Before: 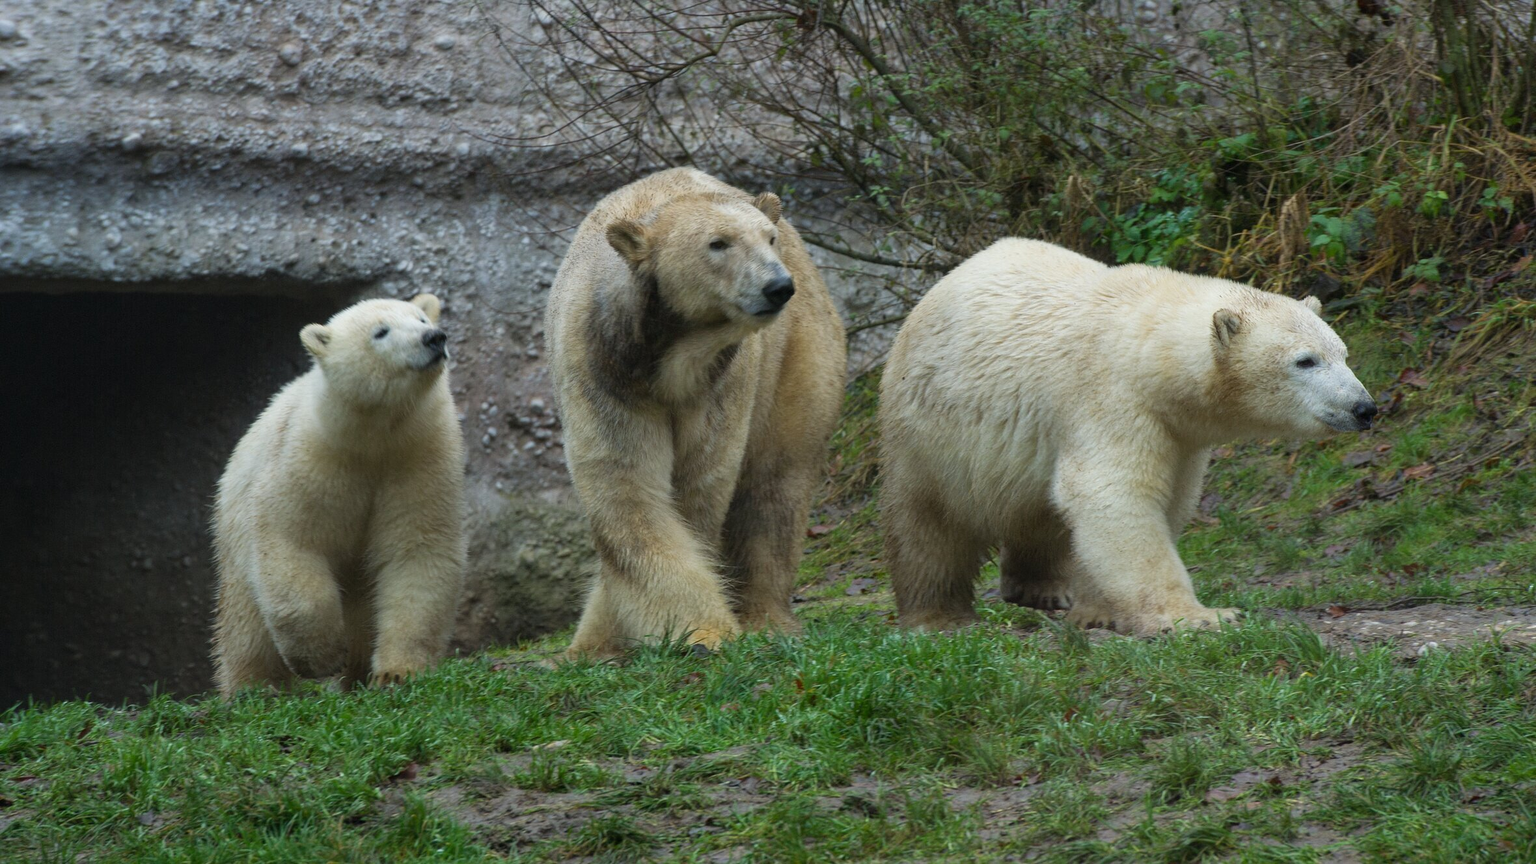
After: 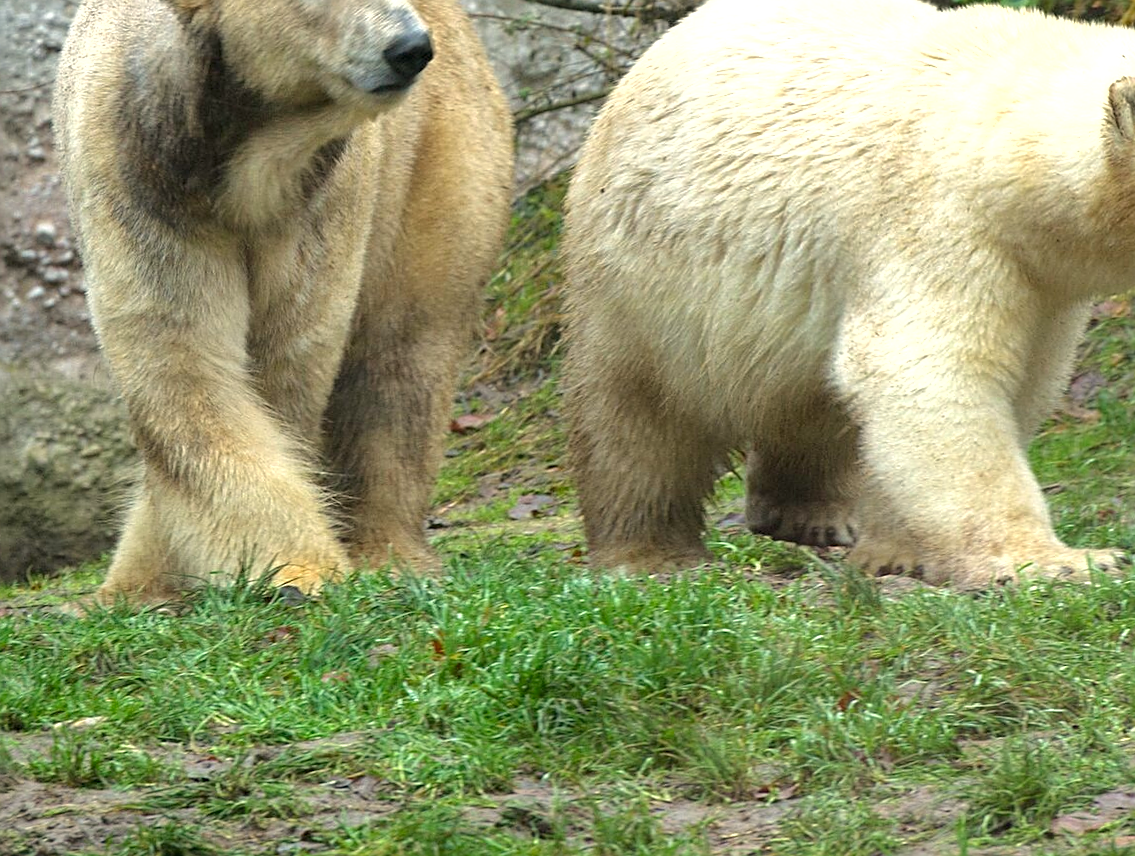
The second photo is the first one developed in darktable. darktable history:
rotate and perspective: rotation 0.062°, lens shift (vertical) 0.115, lens shift (horizontal) -0.133, crop left 0.047, crop right 0.94, crop top 0.061, crop bottom 0.94
base curve: curves: ch0 [(0, 0) (0.283, 0.295) (1, 1)], preserve colors none
crop and rotate: left 29.237%, top 31.152%, right 19.807%
sharpen: on, module defaults
shadows and highlights: shadows -20, white point adjustment -2, highlights -35
exposure: black level correction 0.001, exposure 1.116 EV, compensate highlight preservation false
white balance: red 1.045, blue 0.932
